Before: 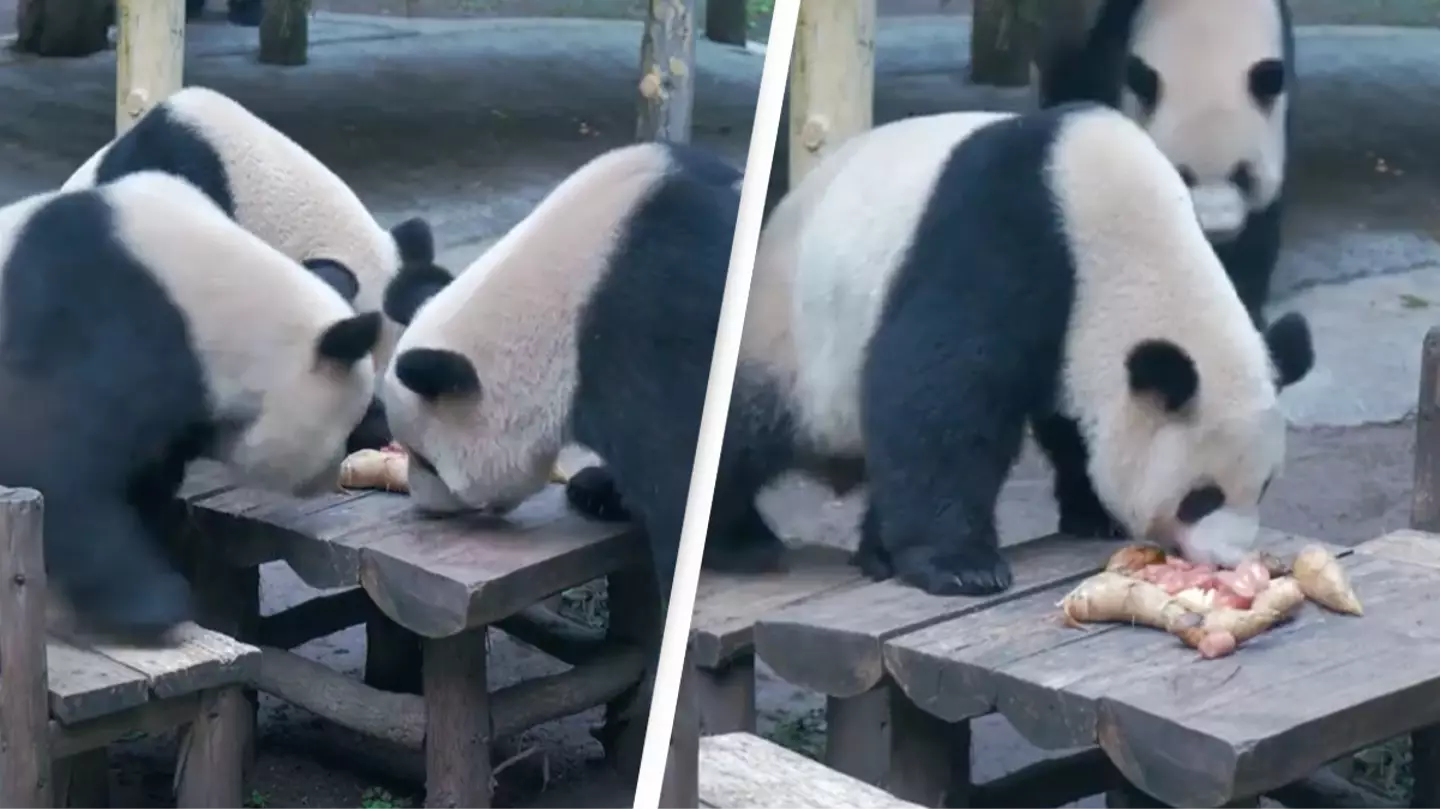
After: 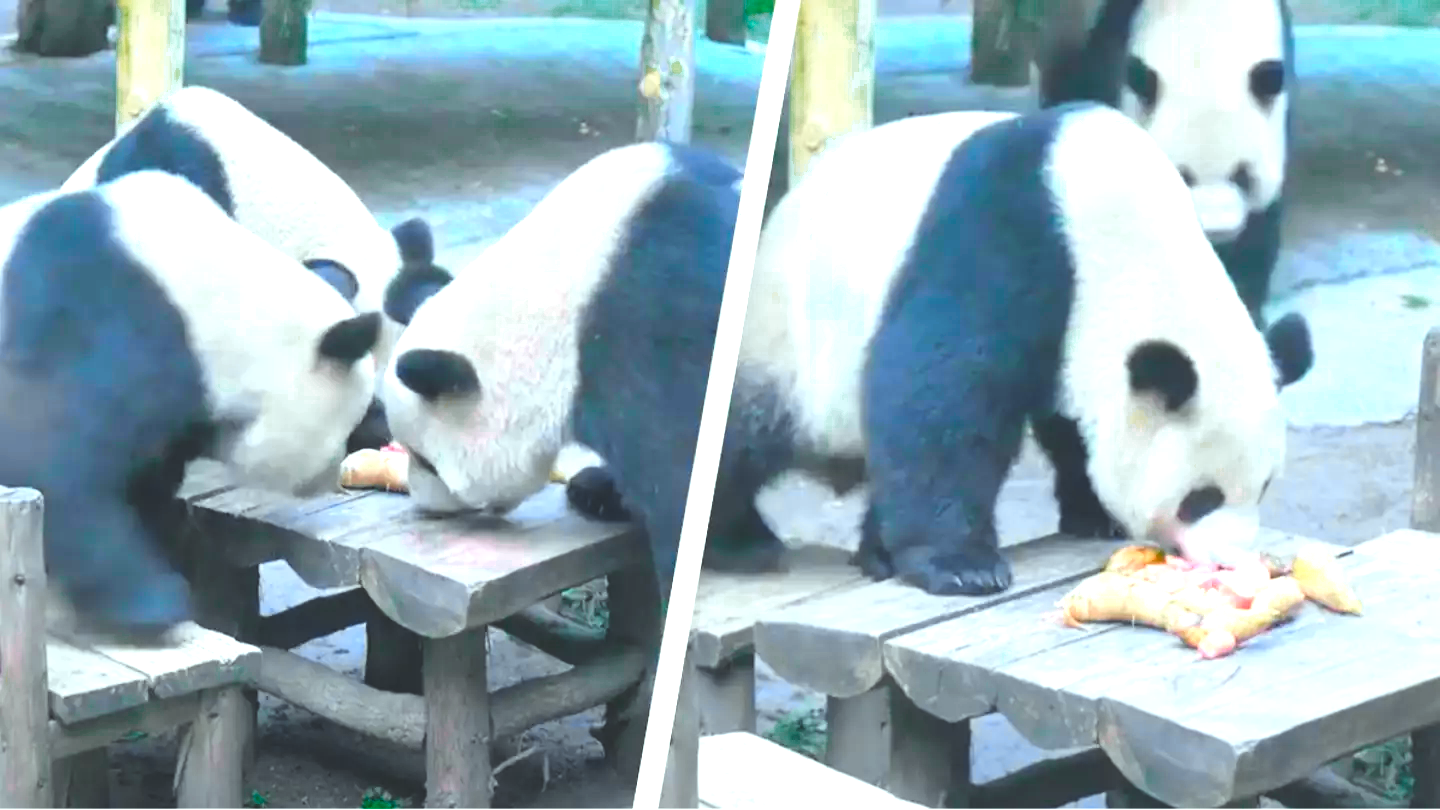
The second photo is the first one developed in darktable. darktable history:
color balance rgb: global offset › luminance 1.97%, linear chroma grading › global chroma 15.141%, perceptual saturation grading › global saturation 25.307%, global vibrance 23.455%
color correction: highlights a* -6.71, highlights b* 0.738
exposure: black level correction 0, exposure 1.503 EV, compensate exposure bias true, compensate highlight preservation false
color zones: curves: ch0 [(0, 0.558) (0.143, 0.548) (0.286, 0.447) (0.429, 0.259) (0.571, 0.5) (0.714, 0.5) (0.857, 0.593) (1, 0.558)]; ch1 [(0, 0.543) (0.01, 0.544) (0.12, 0.492) (0.248, 0.458) (0.5, 0.534) (0.748, 0.5) (0.99, 0.469) (1, 0.543)]; ch2 [(0, 0.507) (0.143, 0.522) (0.286, 0.505) (0.429, 0.5) (0.571, 0.5) (0.714, 0.5) (0.857, 0.5) (1, 0.507)]
tone curve: curves: ch0 [(0, 0) (0.071, 0.058) (0.266, 0.268) (0.498, 0.542) (0.766, 0.807) (1, 0.983)]; ch1 [(0, 0) (0.346, 0.307) (0.408, 0.387) (0.463, 0.465) (0.482, 0.493) (0.502, 0.499) (0.517, 0.502) (0.55, 0.548) (0.597, 0.61) (0.651, 0.698) (1, 1)]; ch2 [(0, 0) (0.346, 0.34) (0.434, 0.46) (0.485, 0.494) (0.5, 0.498) (0.517, 0.506) (0.526, 0.539) (0.583, 0.603) (0.625, 0.659) (1, 1)], color space Lab, independent channels, preserve colors none
levels: white 99.92%, levels [0, 0.499, 1]
